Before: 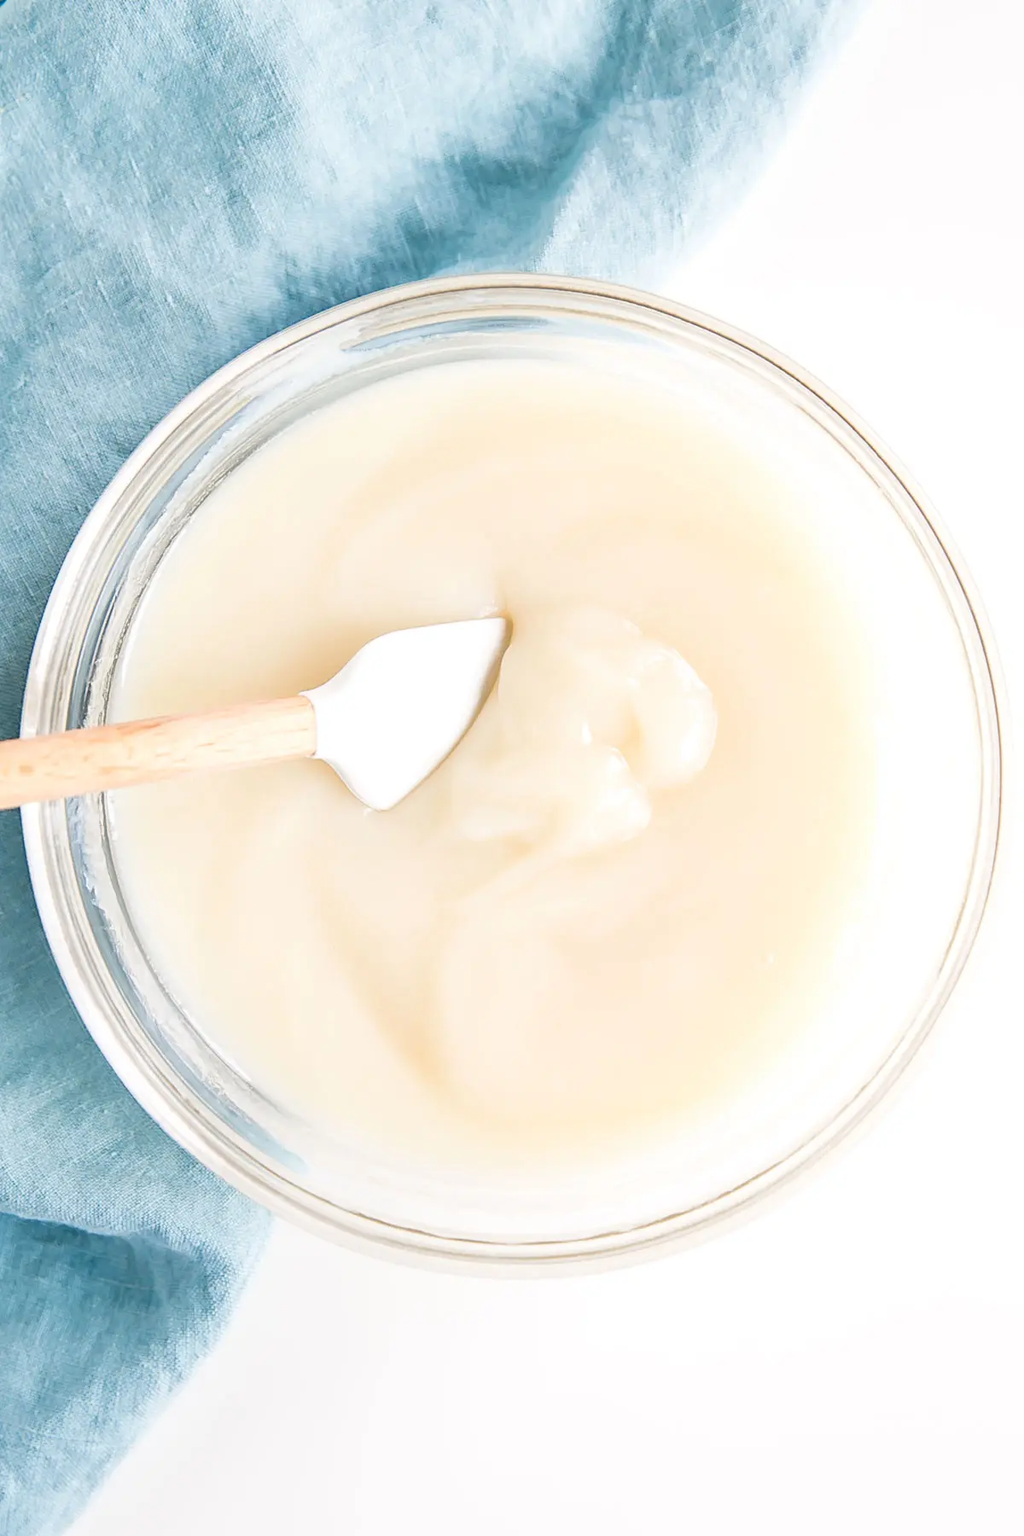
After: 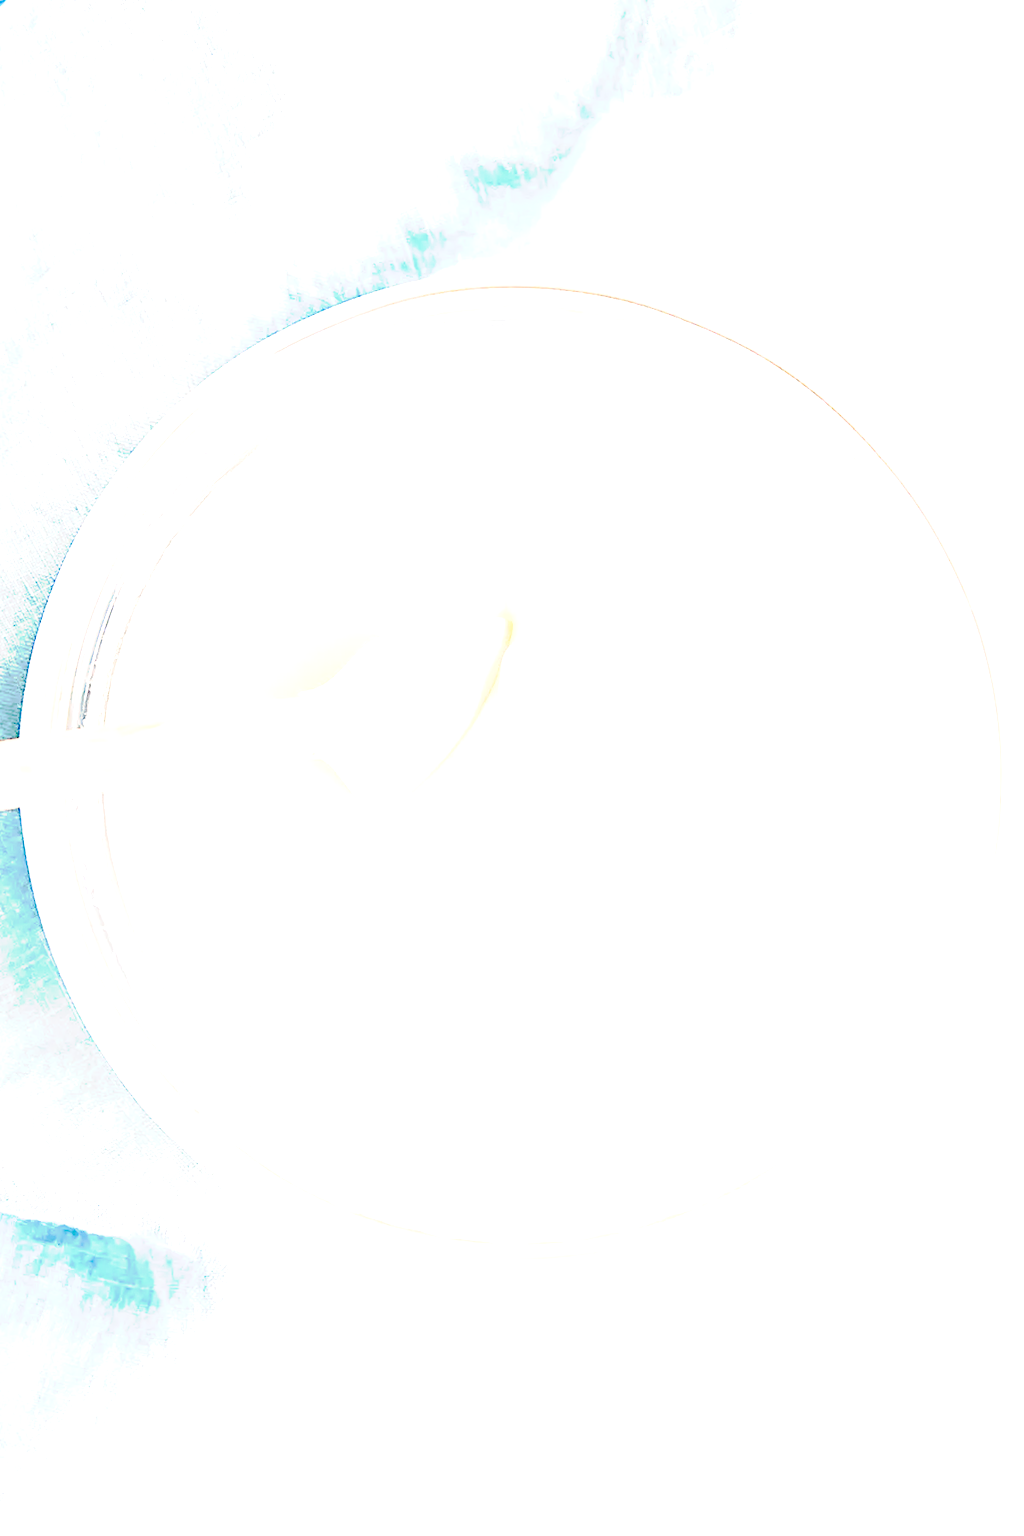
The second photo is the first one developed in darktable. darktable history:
color correction: highlights a* 3.84, highlights b* 5.07
exposure: black level correction 0, exposure 1.5 EV, compensate exposure bias true, compensate highlight preservation false
tone curve: curves: ch0 [(0, 0) (0.003, 0.043) (0.011, 0.043) (0.025, 0.035) (0.044, 0.042) (0.069, 0.035) (0.1, 0.03) (0.136, 0.017) (0.177, 0.03) (0.224, 0.06) (0.277, 0.118) (0.335, 0.189) (0.399, 0.297) (0.468, 0.483) (0.543, 0.631) (0.623, 0.746) (0.709, 0.823) (0.801, 0.944) (0.898, 0.966) (1, 1)], preserve colors none
color calibration: x 0.355, y 0.367, temperature 4700.38 K
